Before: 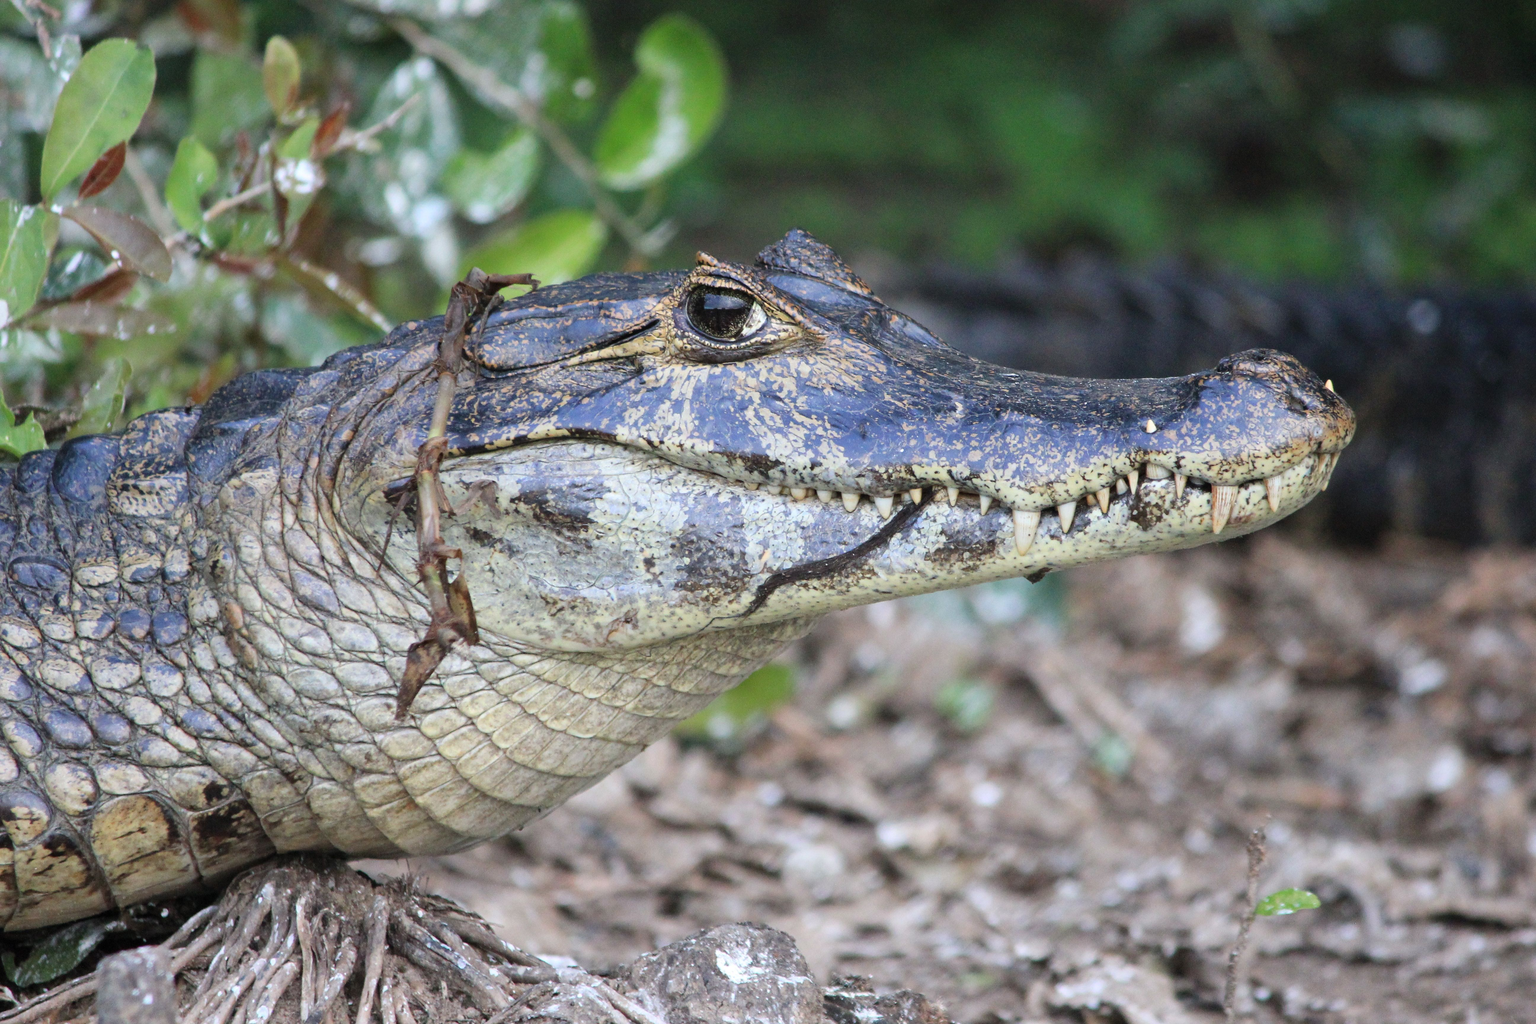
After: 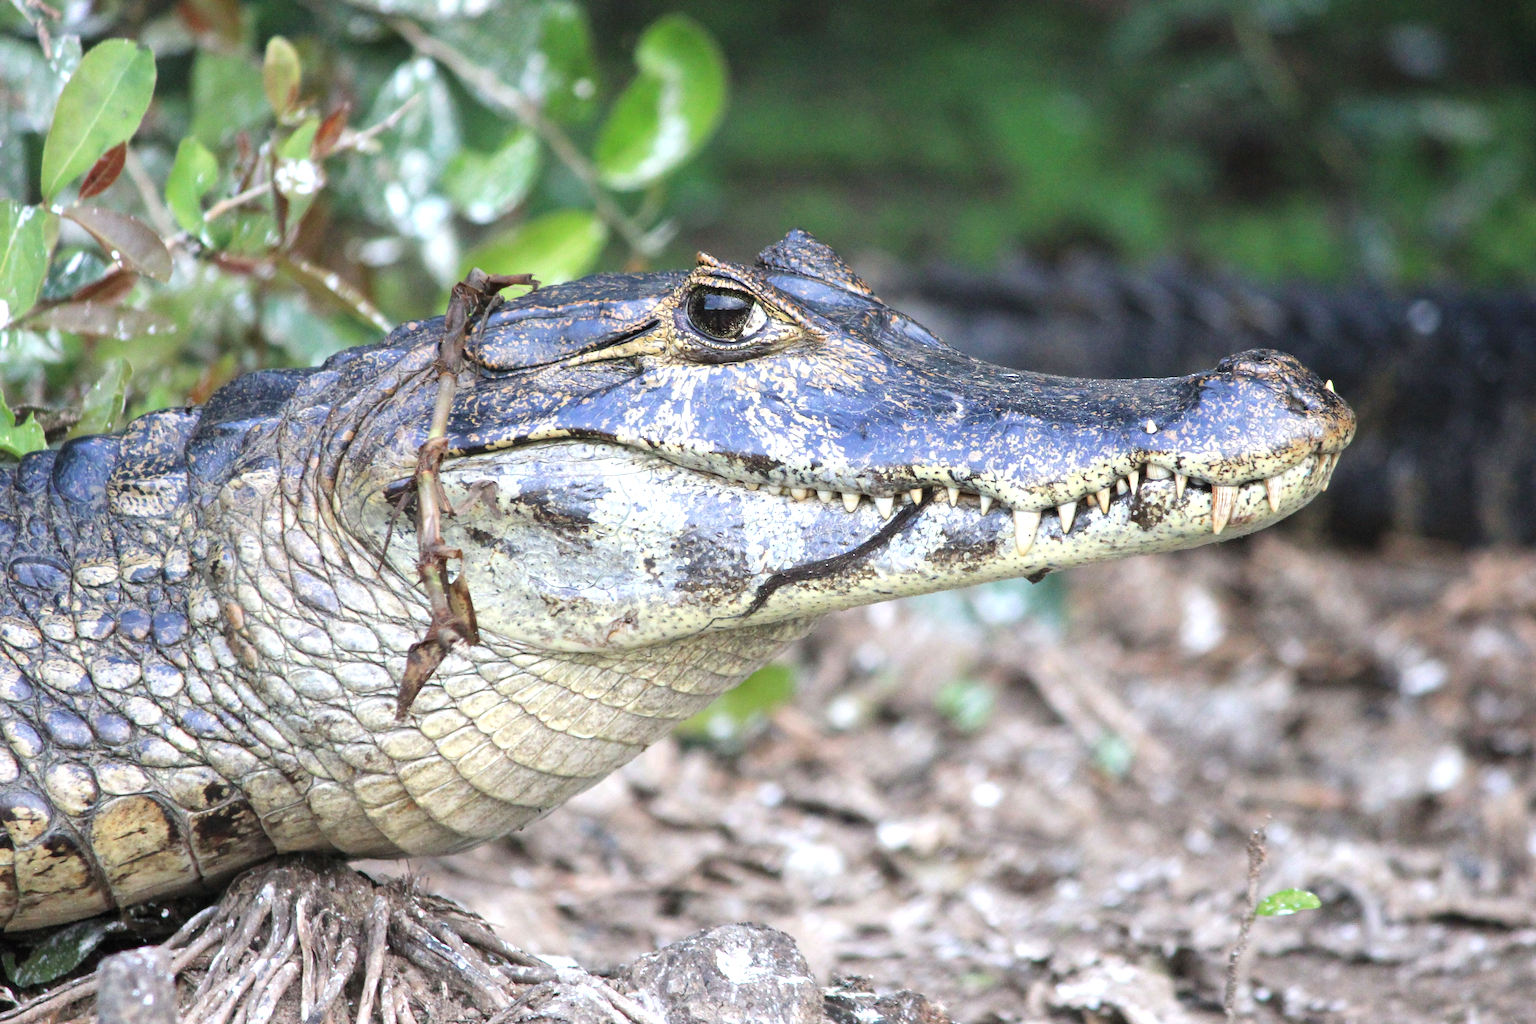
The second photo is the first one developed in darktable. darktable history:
exposure: exposure 0.633 EV, compensate highlight preservation false
